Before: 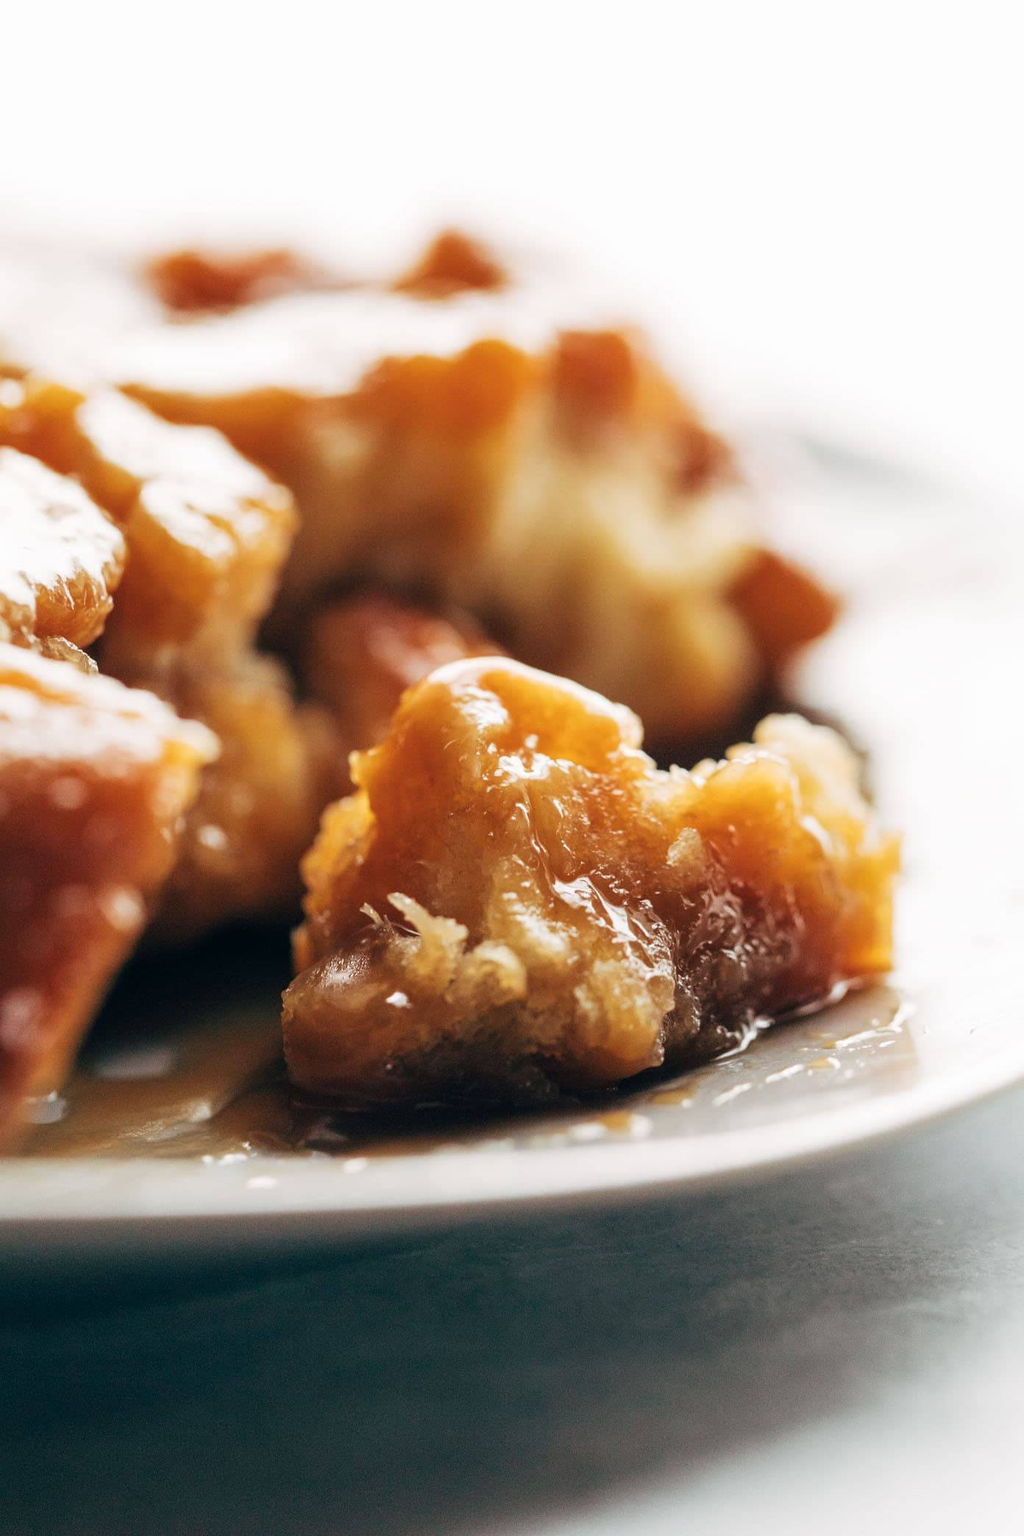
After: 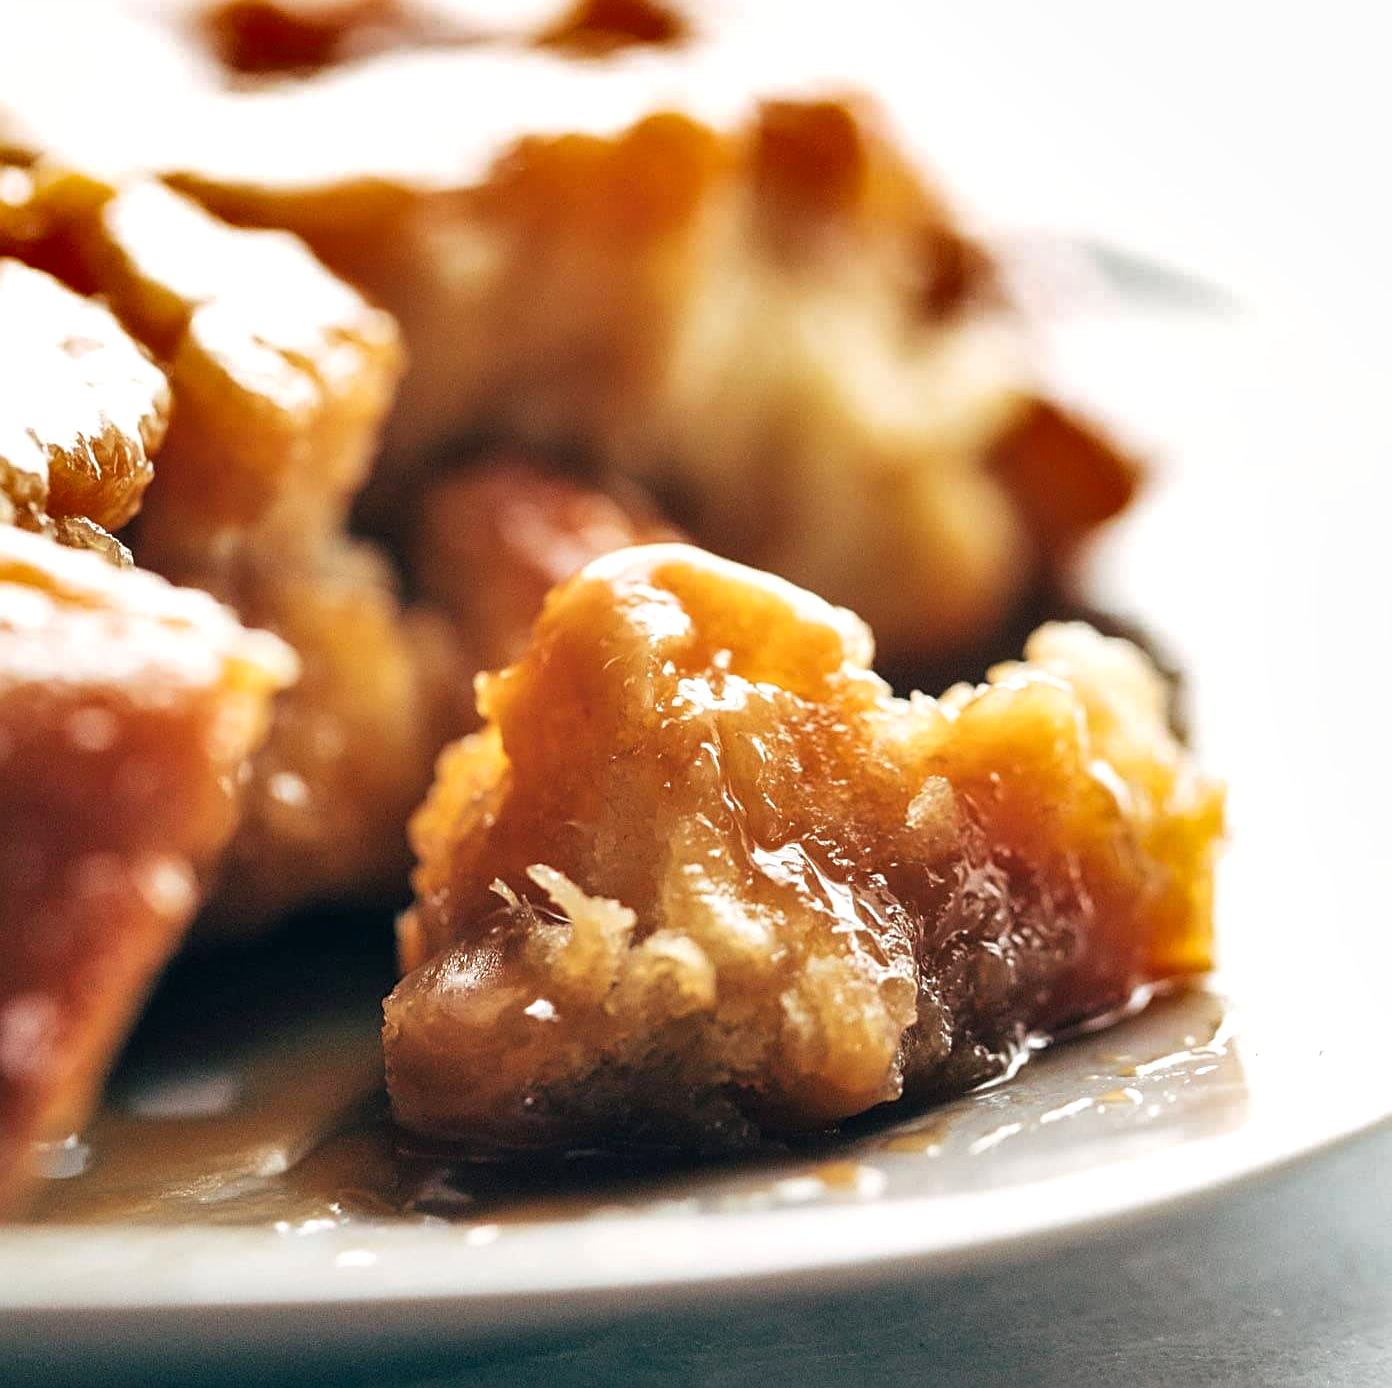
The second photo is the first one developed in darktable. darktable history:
crop: top 16.746%, bottom 16.779%
sharpen: on, module defaults
exposure: exposure 0.299 EV, compensate exposure bias true, compensate highlight preservation false
shadows and highlights: soften with gaussian
